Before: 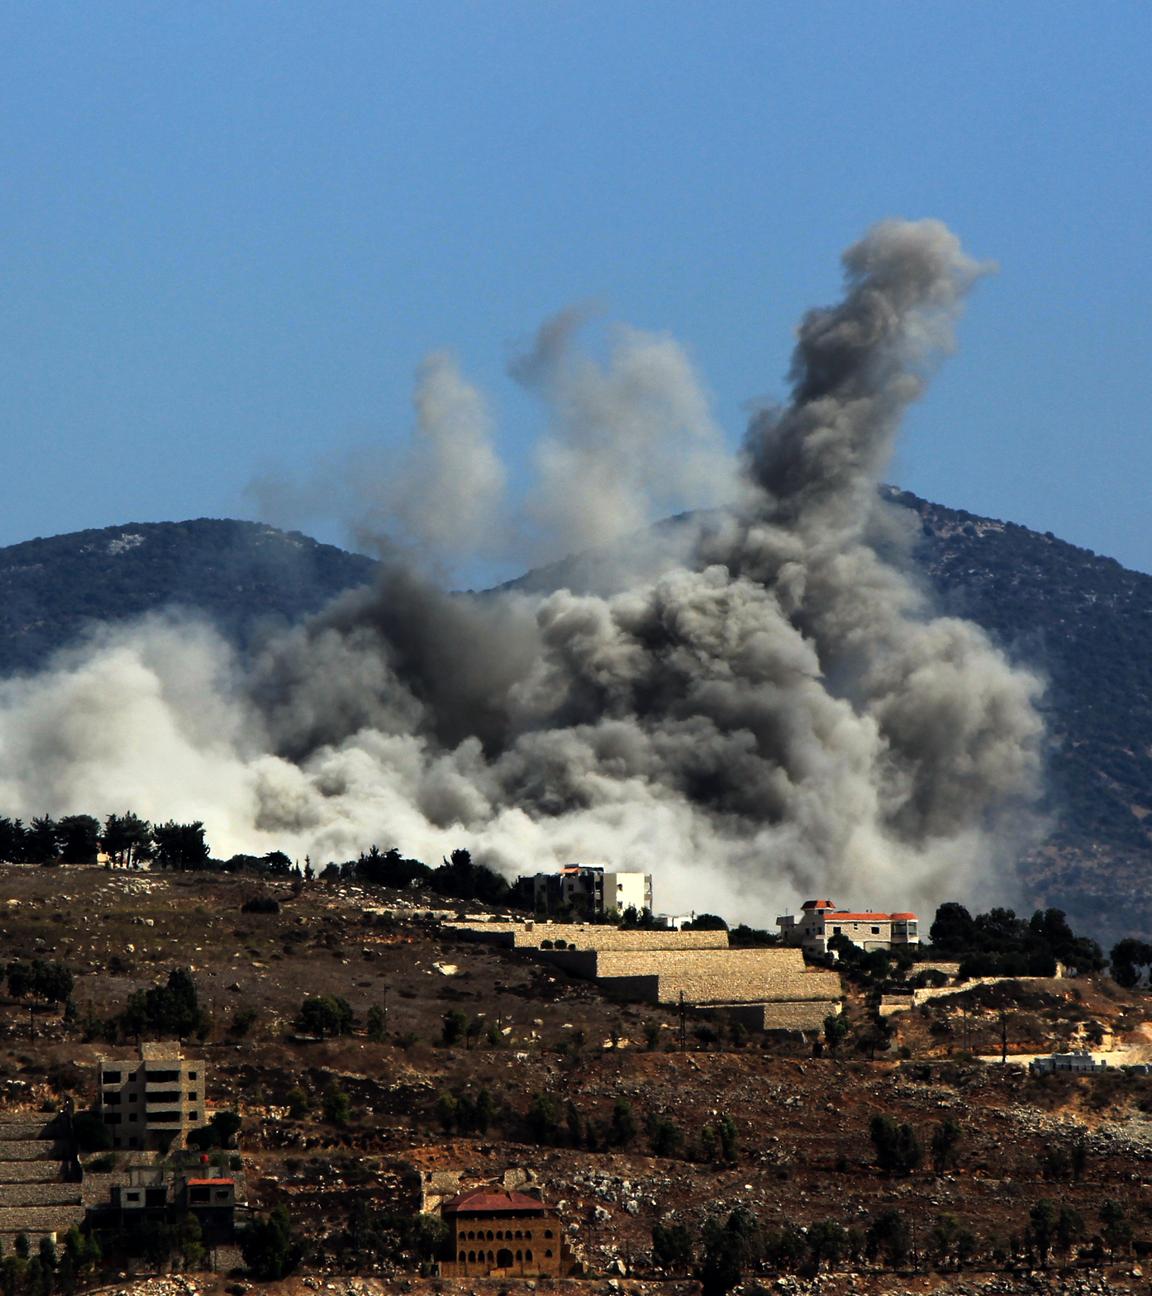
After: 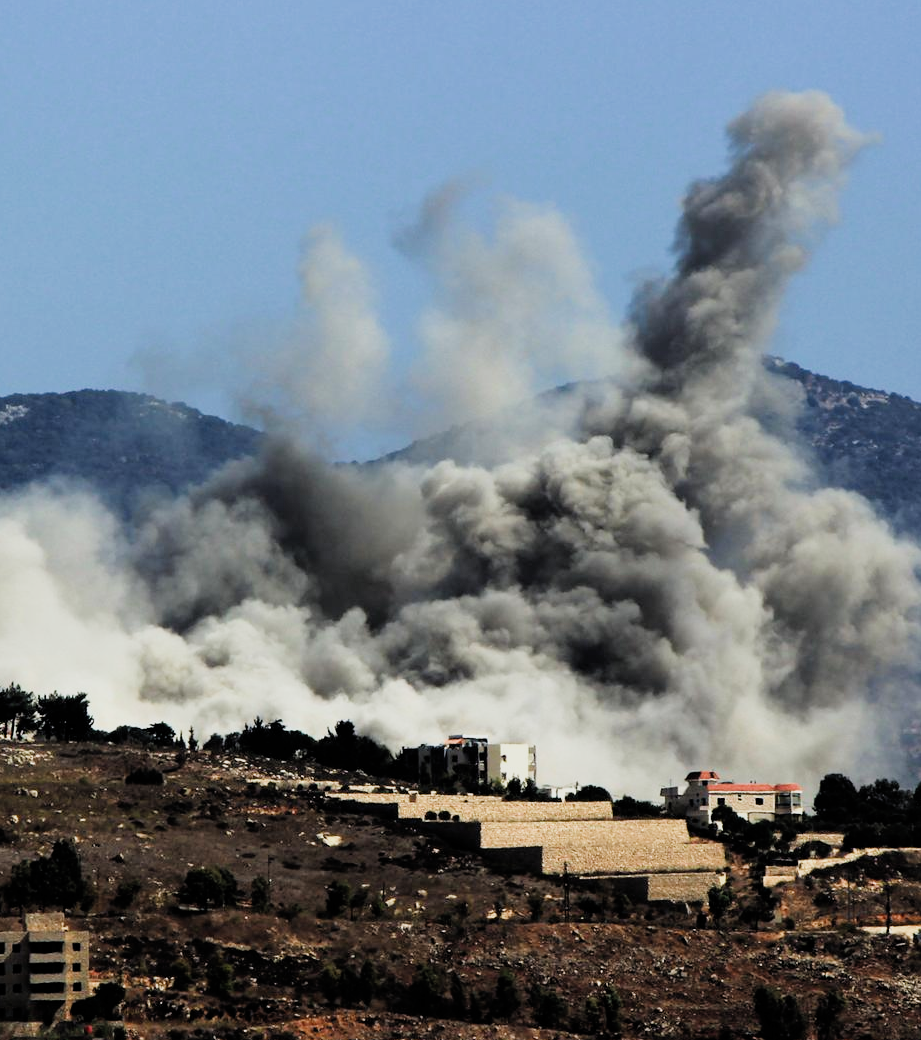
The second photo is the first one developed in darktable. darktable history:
crop and rotate: left 10.149%, top 10.025%, right 9.886%, bottom 9.693%
exposure: exposure 0.603 EV, compensate highlight preservation false
filmic rgb: black relative exposure -7.65 EV, white relative exposure 4.56 EV, hardness 3.61, color science v4 (2020)
